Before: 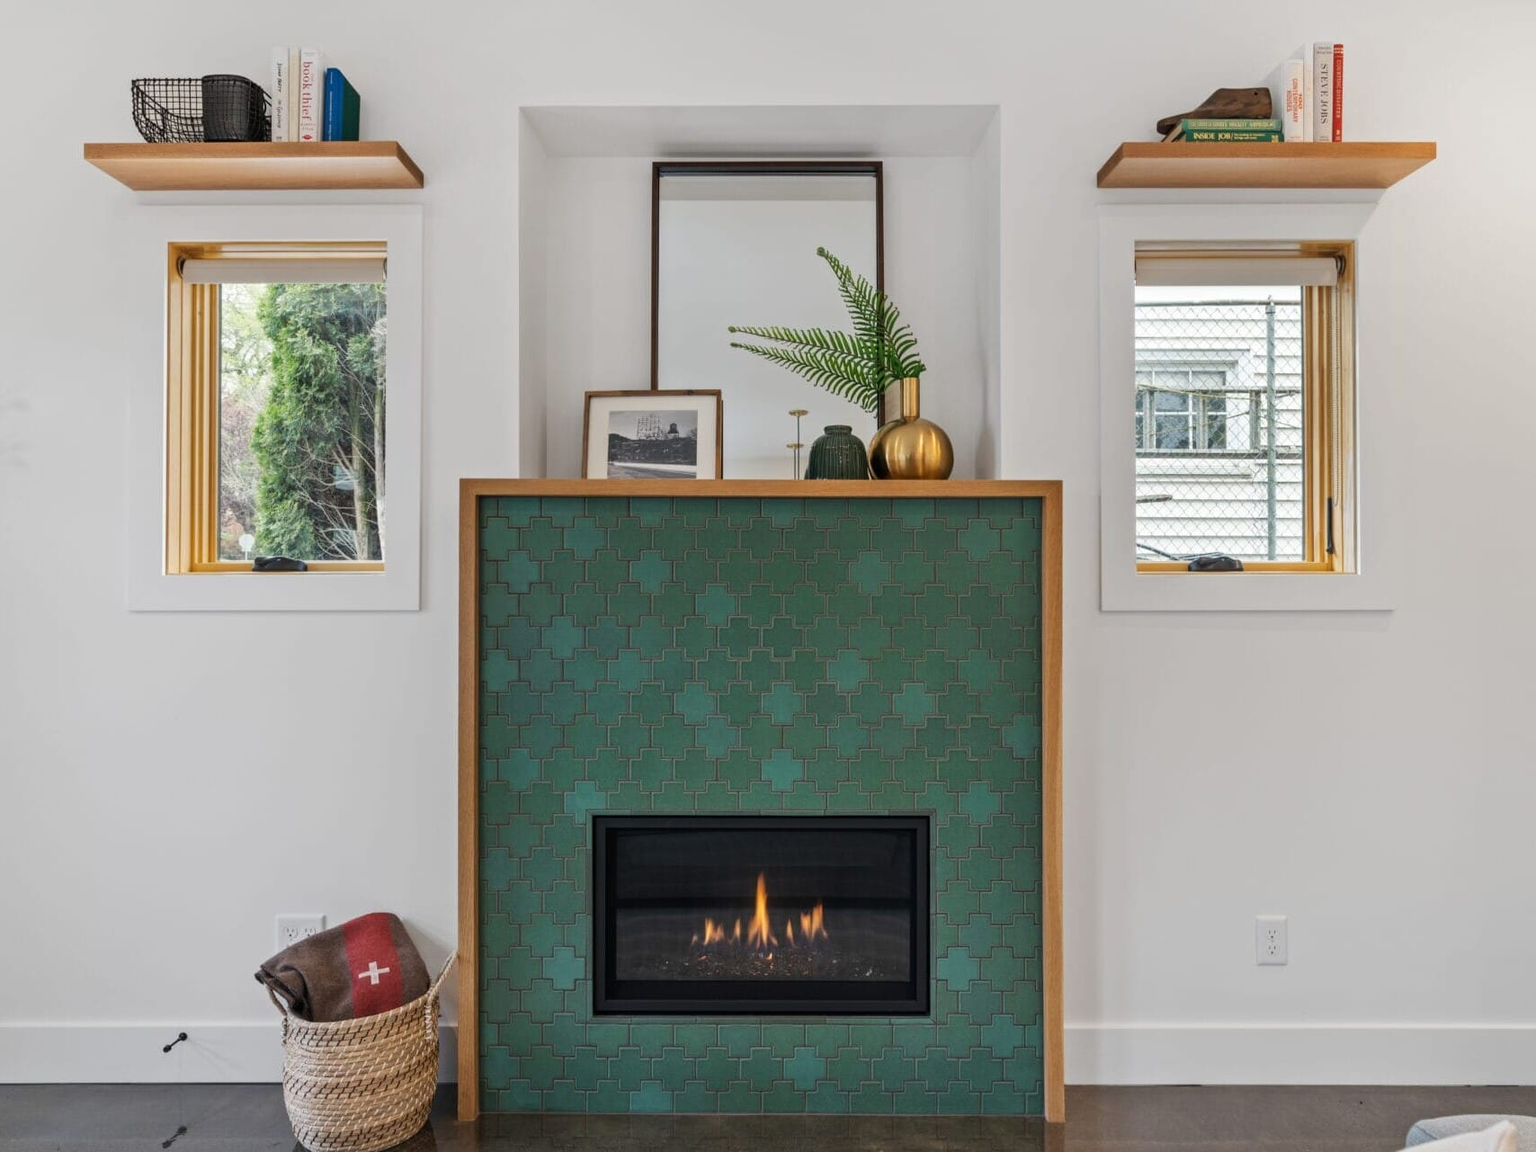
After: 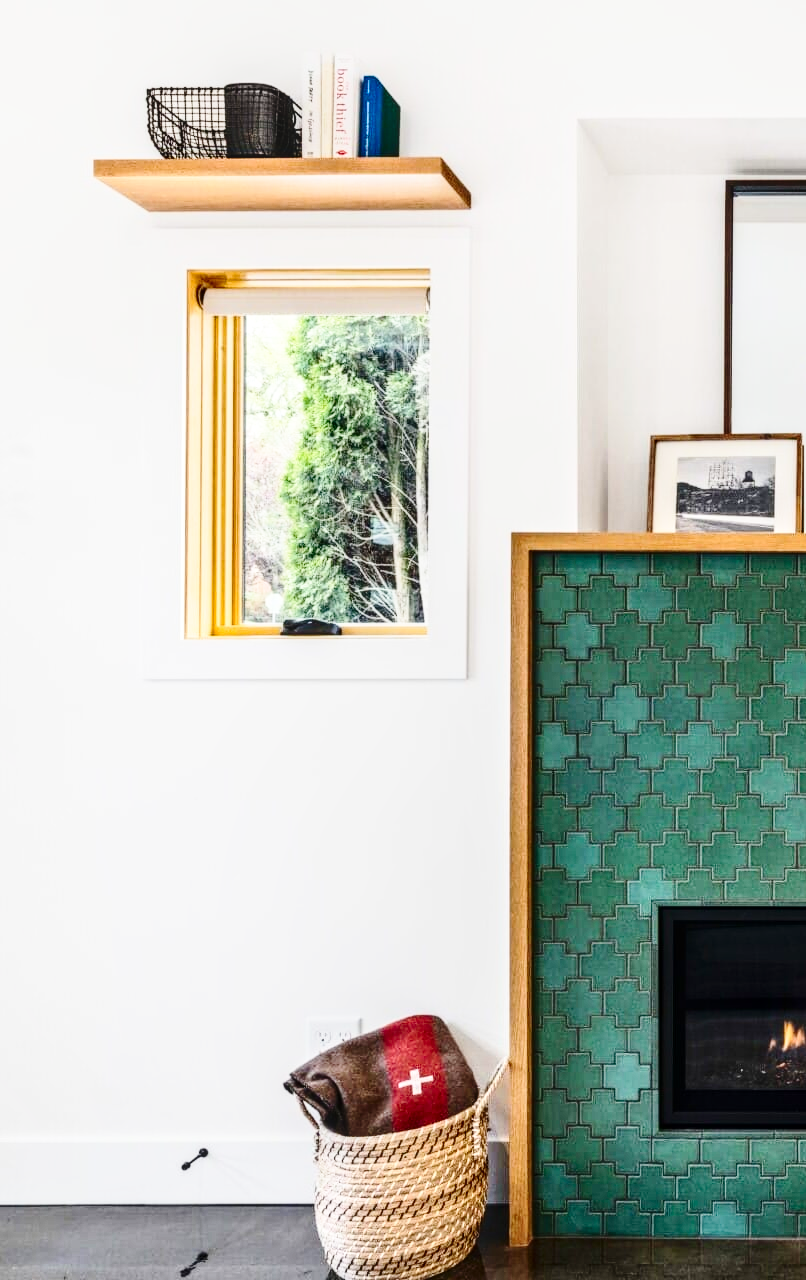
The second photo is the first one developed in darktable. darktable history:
base curve: curves: ch0 [(0, 0) (0.028, 0.03) (0.121, 0.232) (0.46, 0.748) (0.859, 0.968) (1, 1)], preserve colors none
color balance rgb: perceptual saturation grading › global saturation 10.261%
contrast brightness saturation: contrast 0.293
local contrast: on, module defaults
crop and rotate: left 0.004%, top 0%, right 52.749%
